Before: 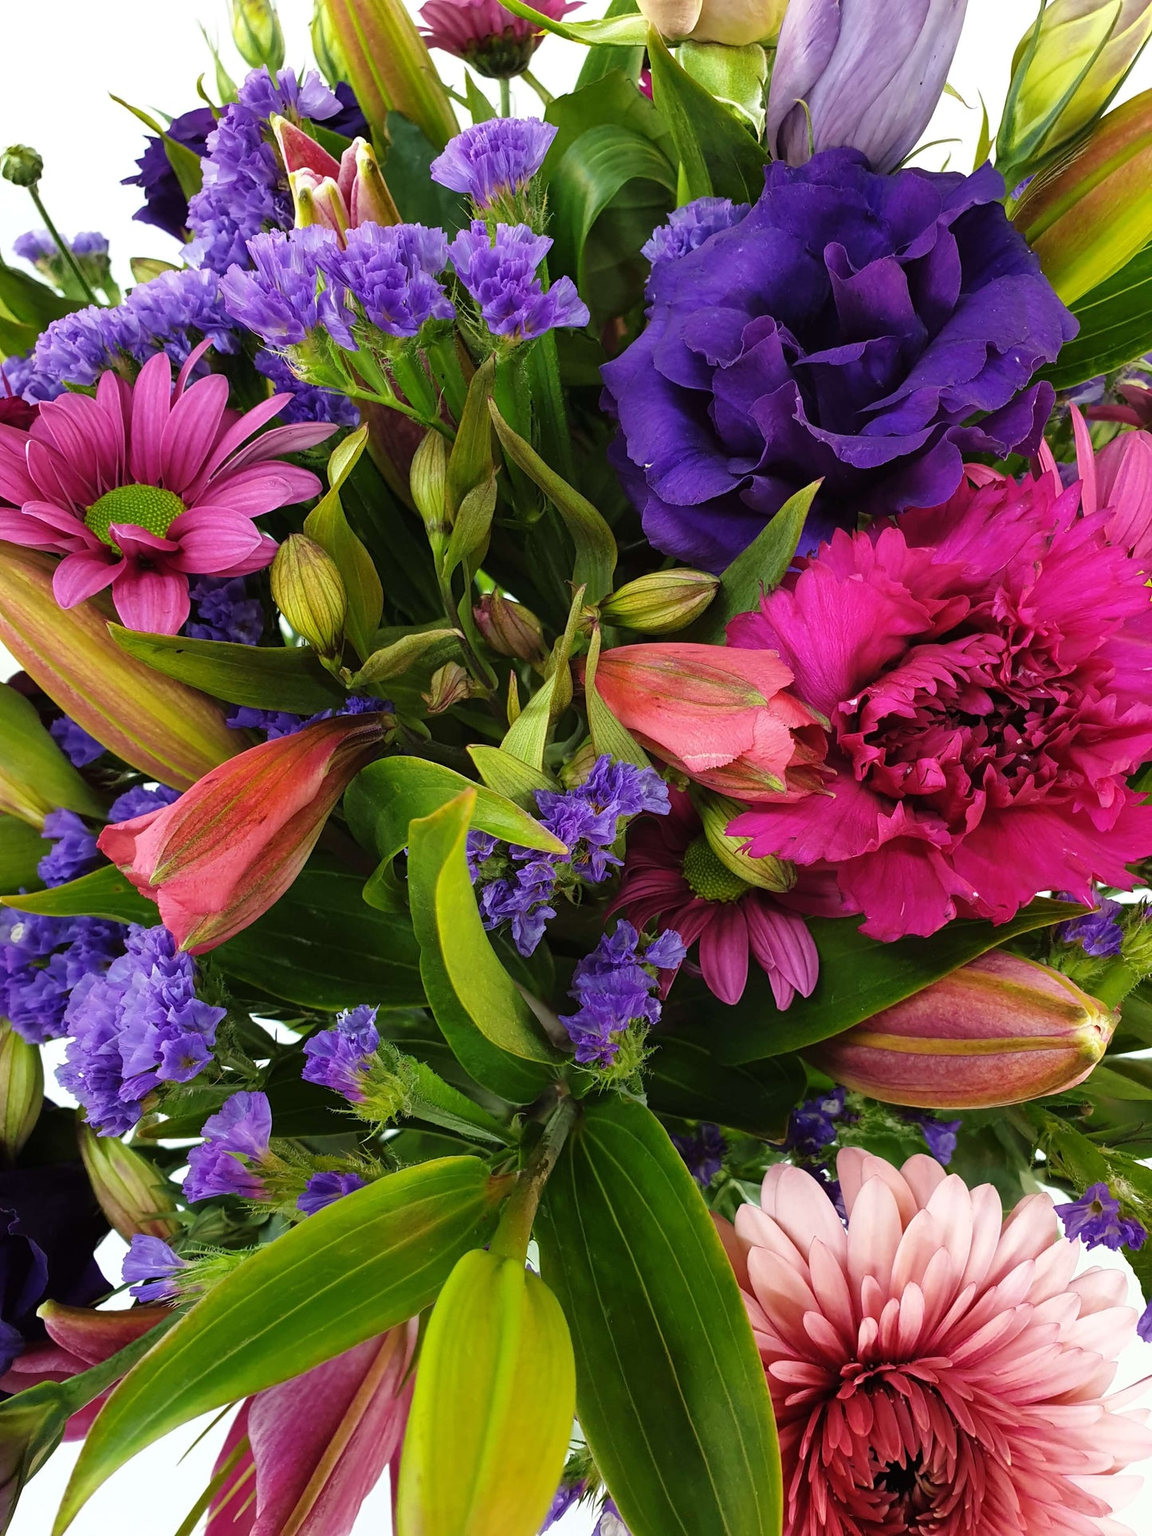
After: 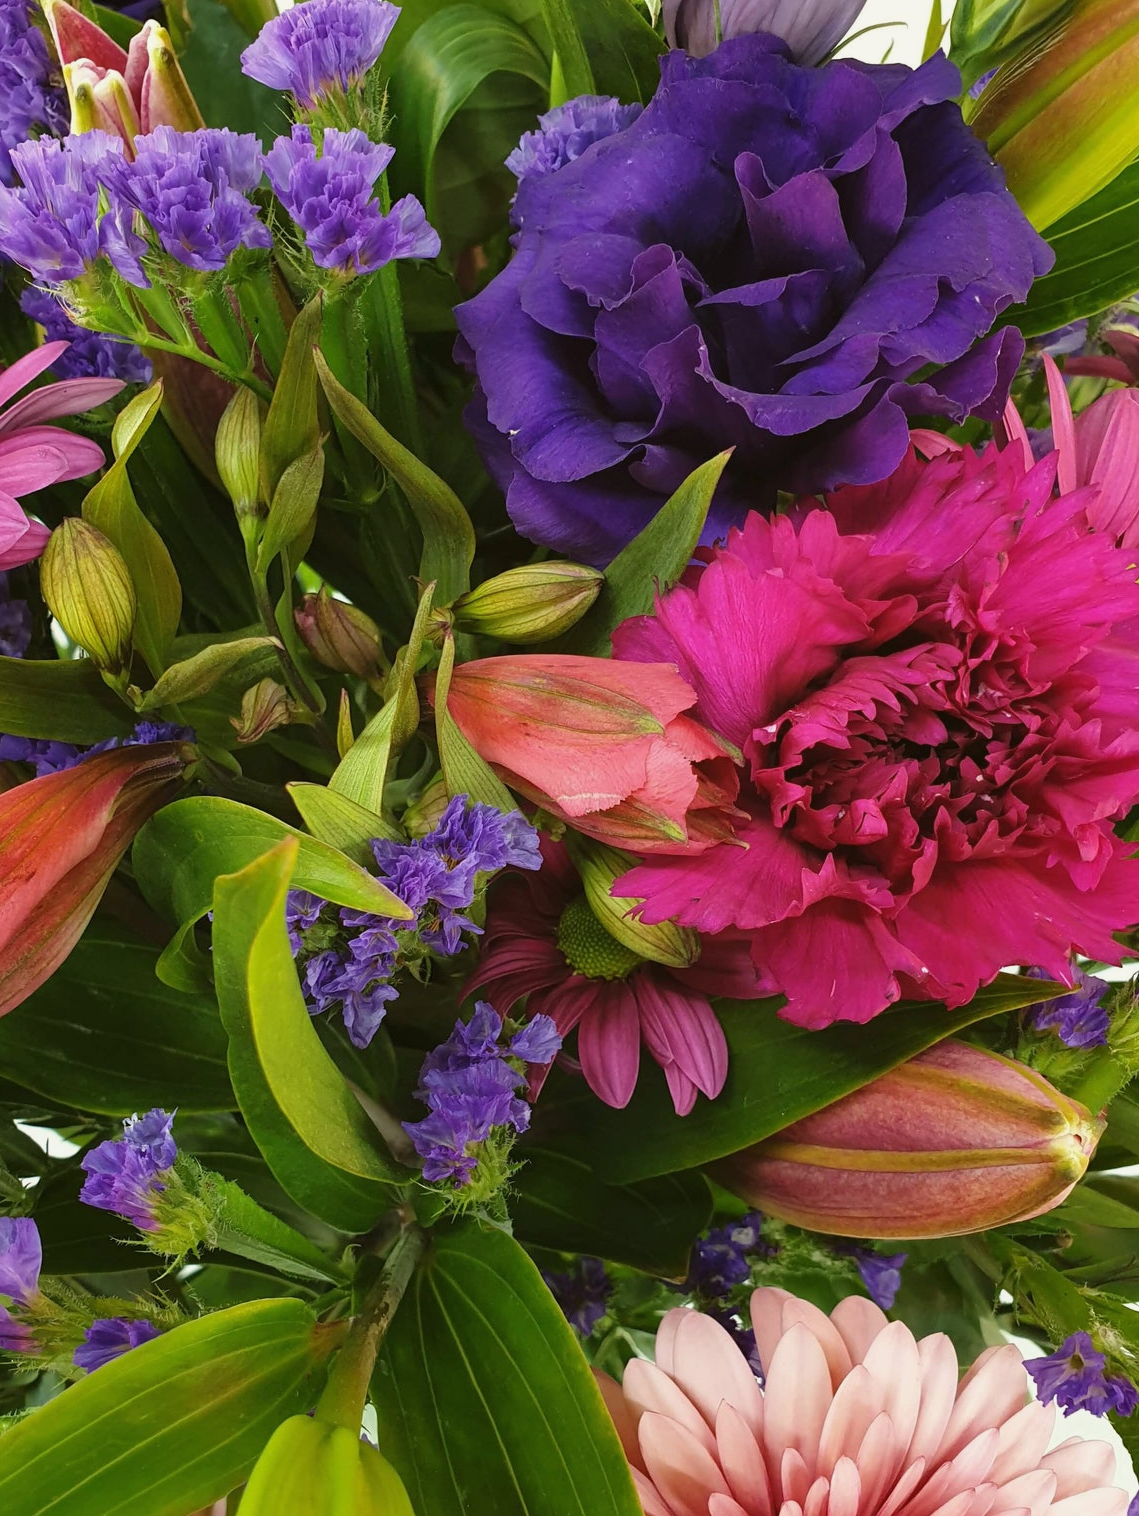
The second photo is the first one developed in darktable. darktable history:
crop and rotate: left 20.74%, top 7.912%, right 0.375%, bottom 13.378%
color balance: mode lift, gamma, gain (sRGB), lift [1.04, 1, 1, 0.97], gamma [1.01, 1, 1, 0.97], gain [0.96, 1, 1, 0.97]
